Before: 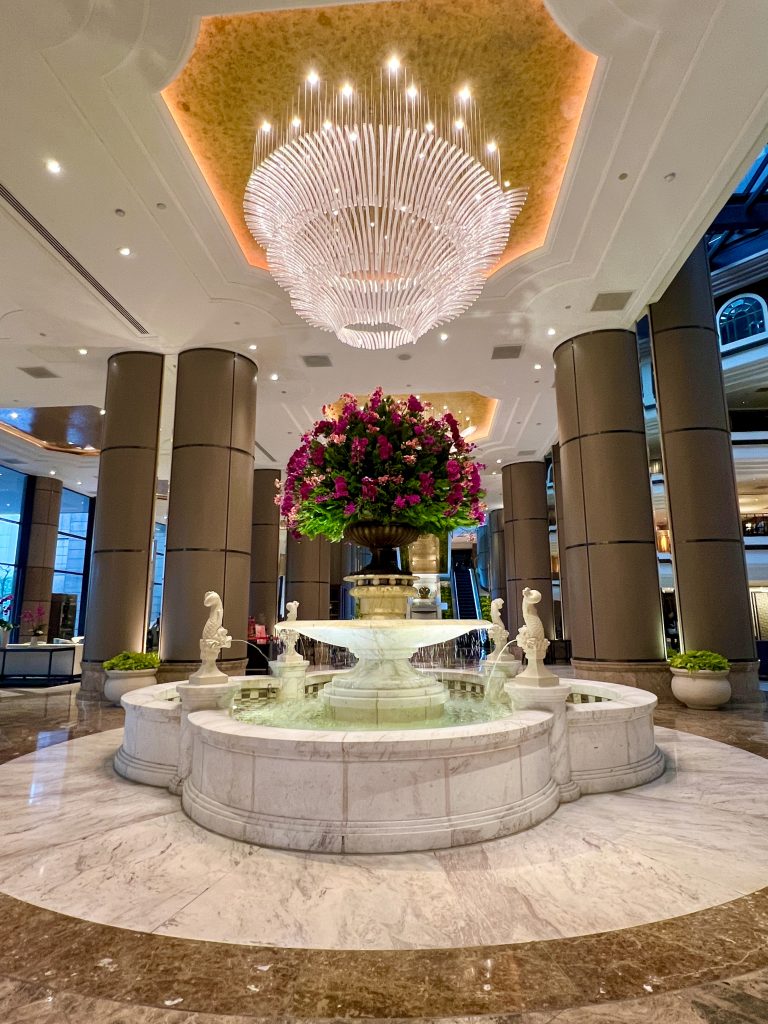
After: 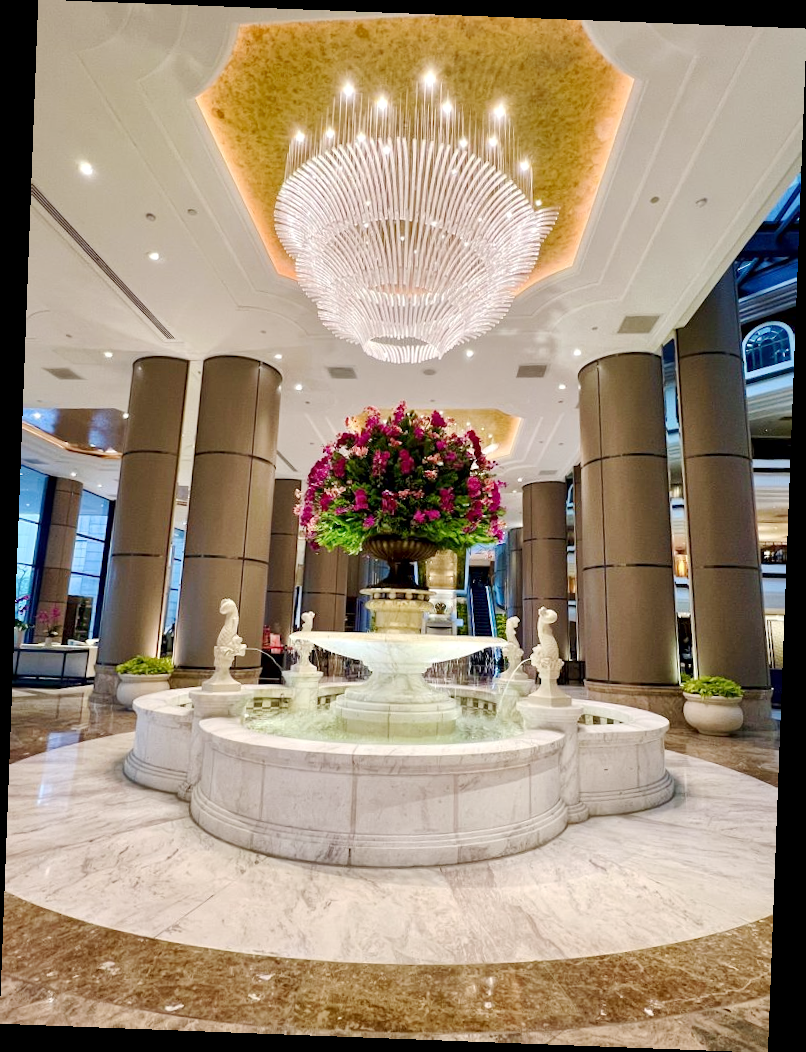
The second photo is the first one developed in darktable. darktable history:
base curve: curves: ch0 [(0, 0) (0.158, 0.273) (0.879, 0.895) (1, 1)], preserve colors none
rotate and perspective: rotation 2.17°, automatic cropping off
local contrast: mode bilateral grid, contrast 25, coarseness 50, detail 123%, midtone range 0.2
